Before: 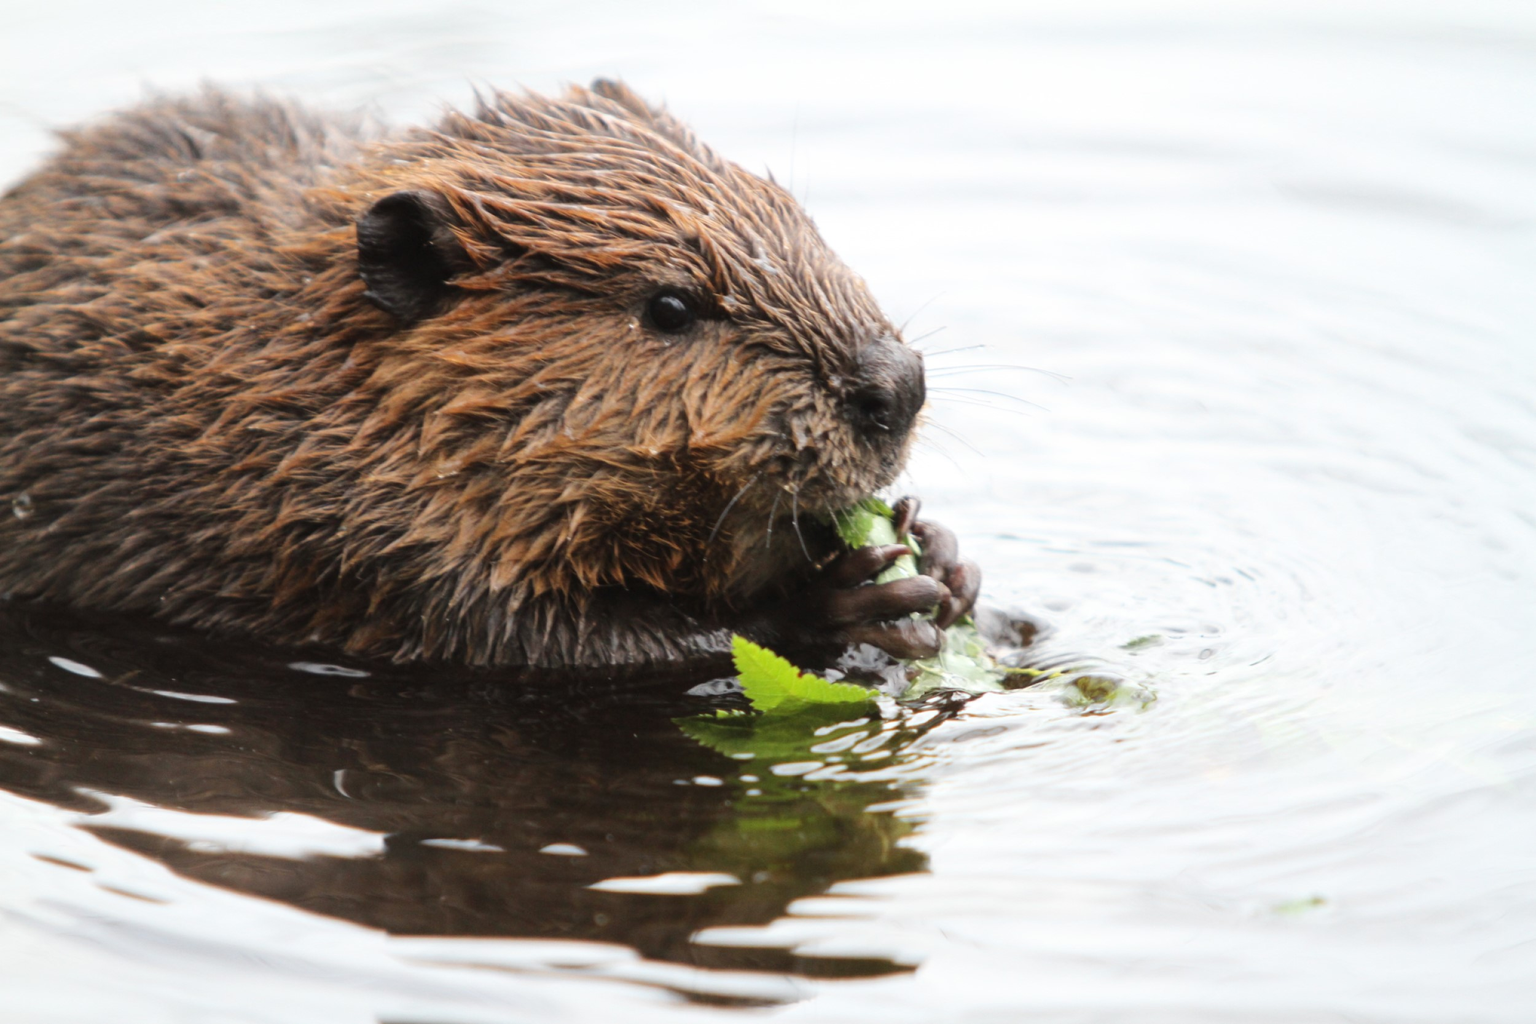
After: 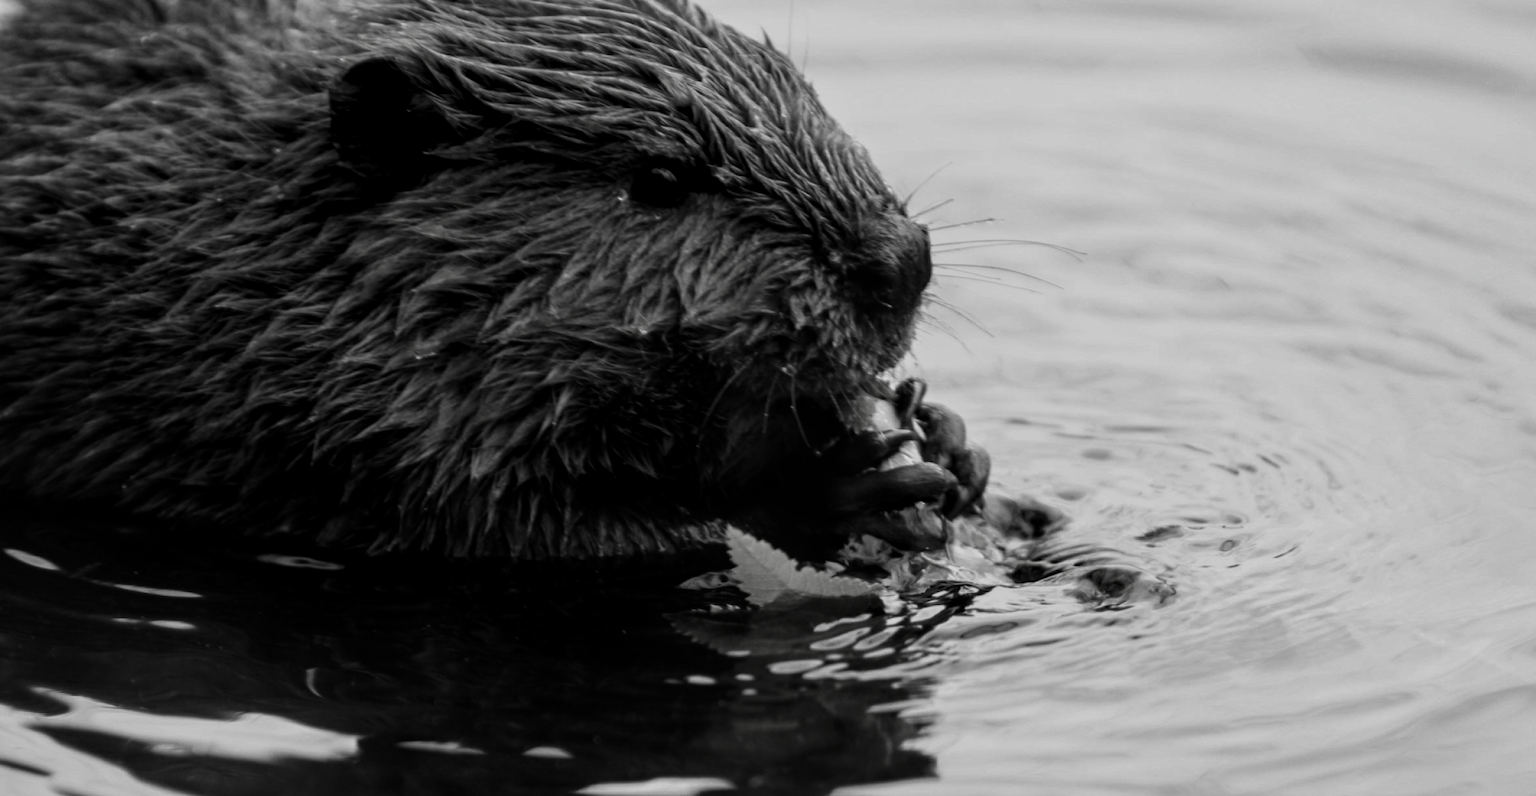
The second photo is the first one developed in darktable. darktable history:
crop and rotate: left 2.977%, top 13.551%, right 2.477%, bottom 12.886%
contrast brightness saturation: contrast -0.036, brightness -0.592, saturation -0.989
local contrast: detail 130%
exposure: exposure -0.267 EV, compensate highlight preservation false
